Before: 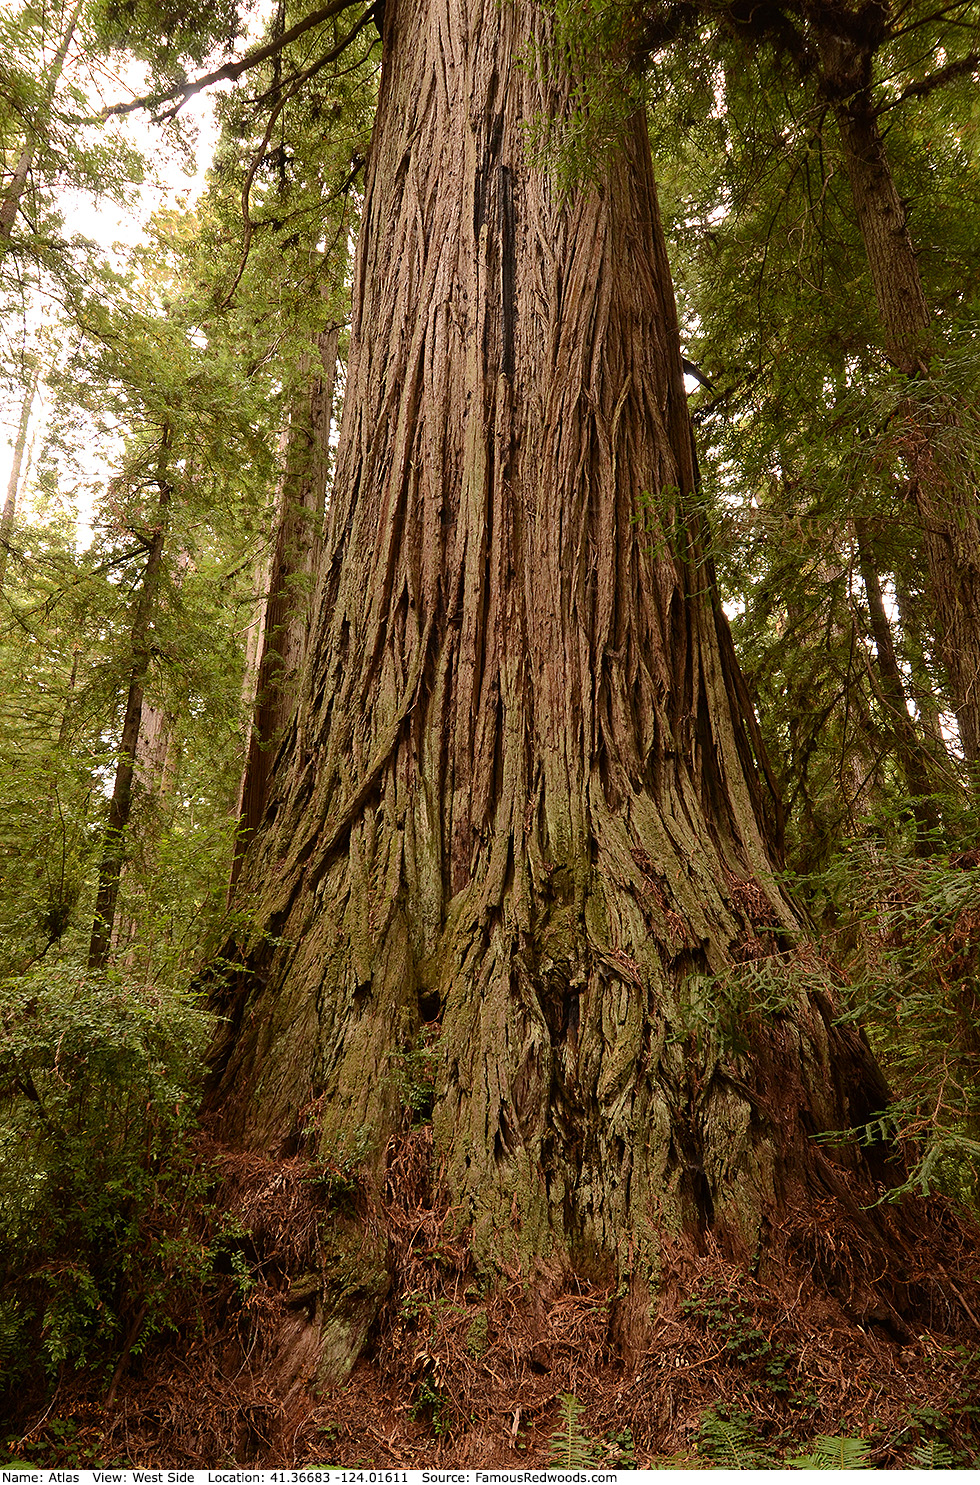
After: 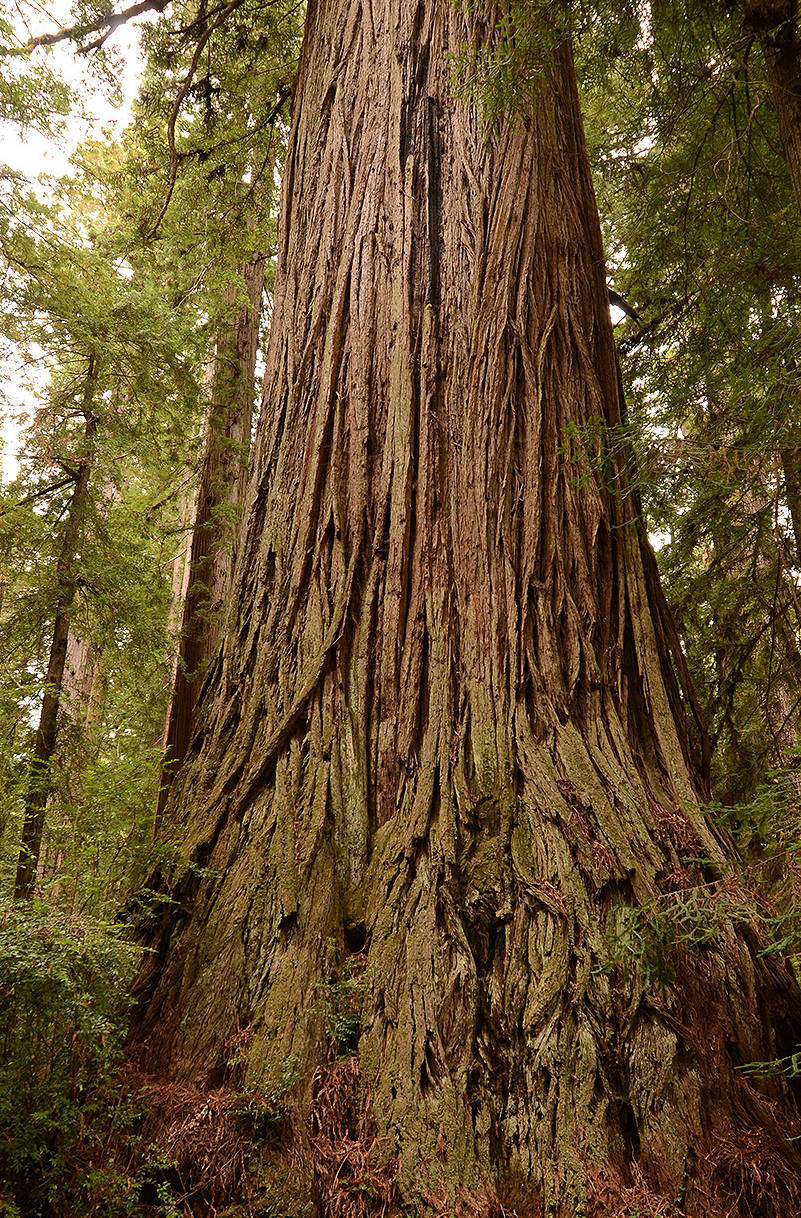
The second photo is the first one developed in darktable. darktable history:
crop and rotate: left 7.628%, top 4.68%, right 10.626%, bottom 13.251%
